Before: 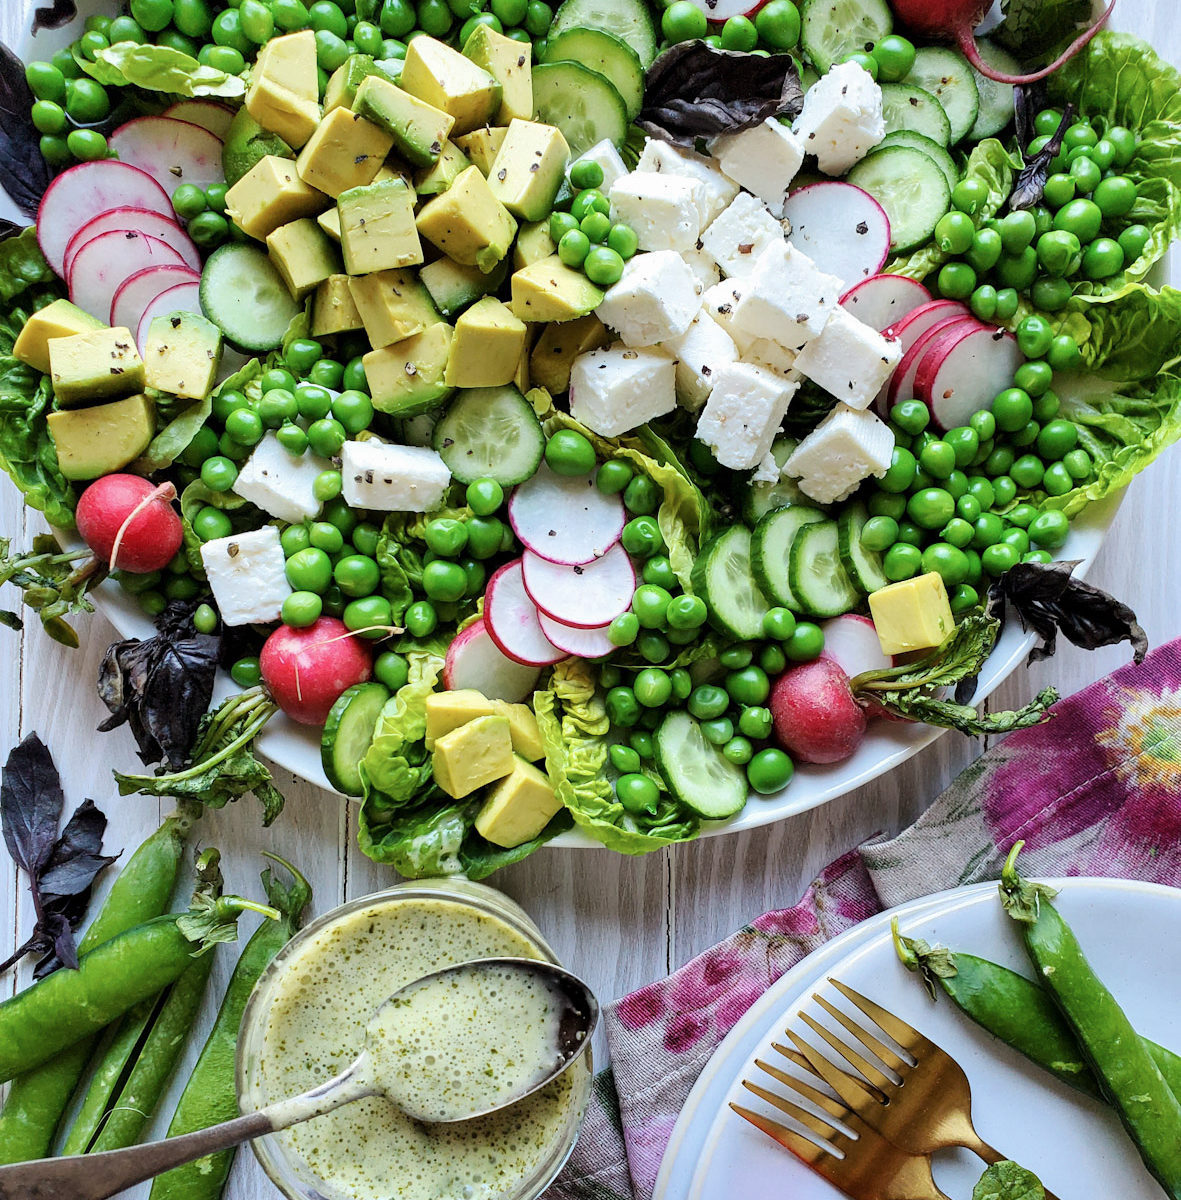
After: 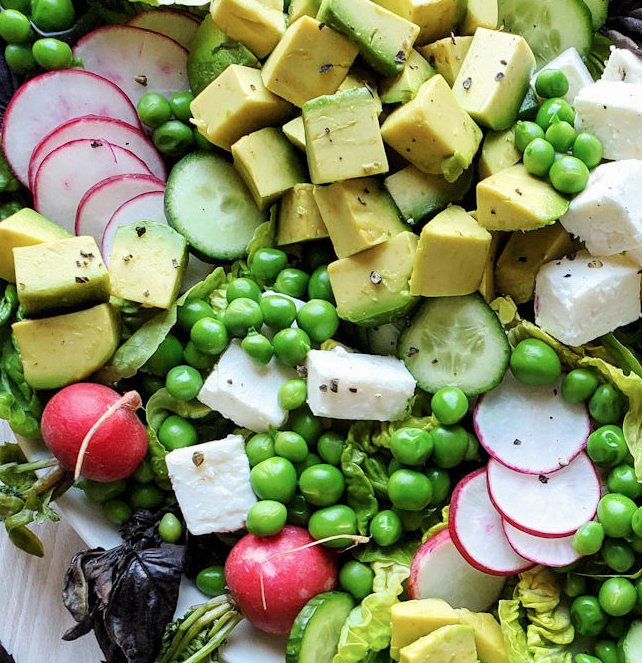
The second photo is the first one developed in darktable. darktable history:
tone equalizer: on, module defaults
crop and rotate: left 3.031%, top 7.653%, right 42.562%, bottom 37.038%
